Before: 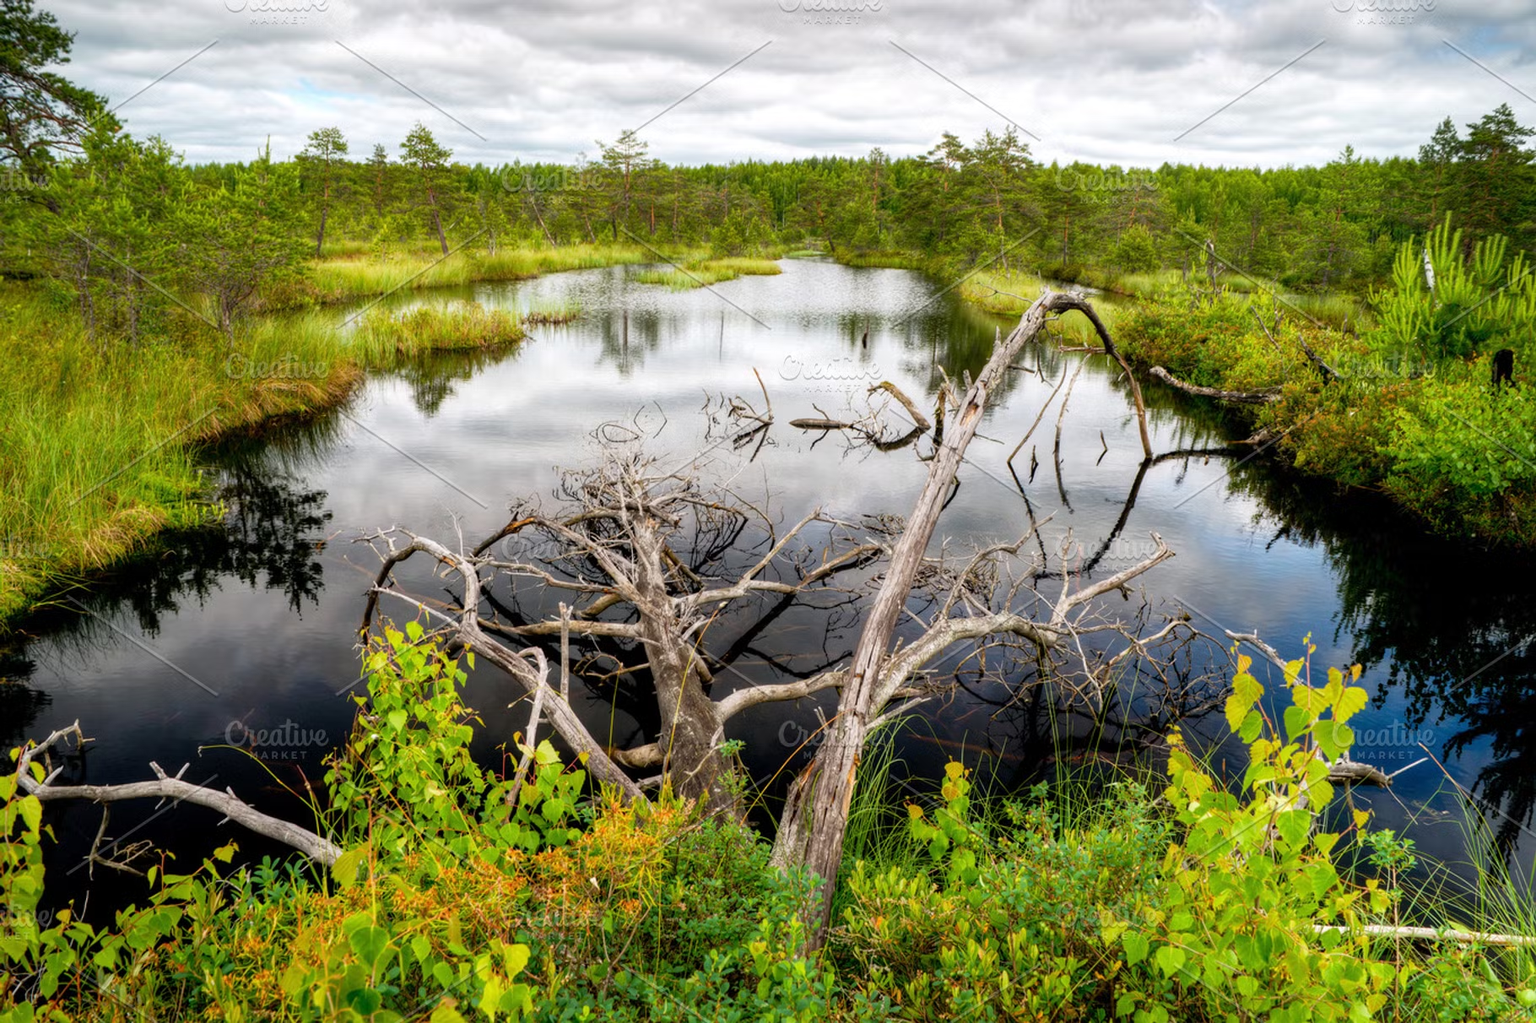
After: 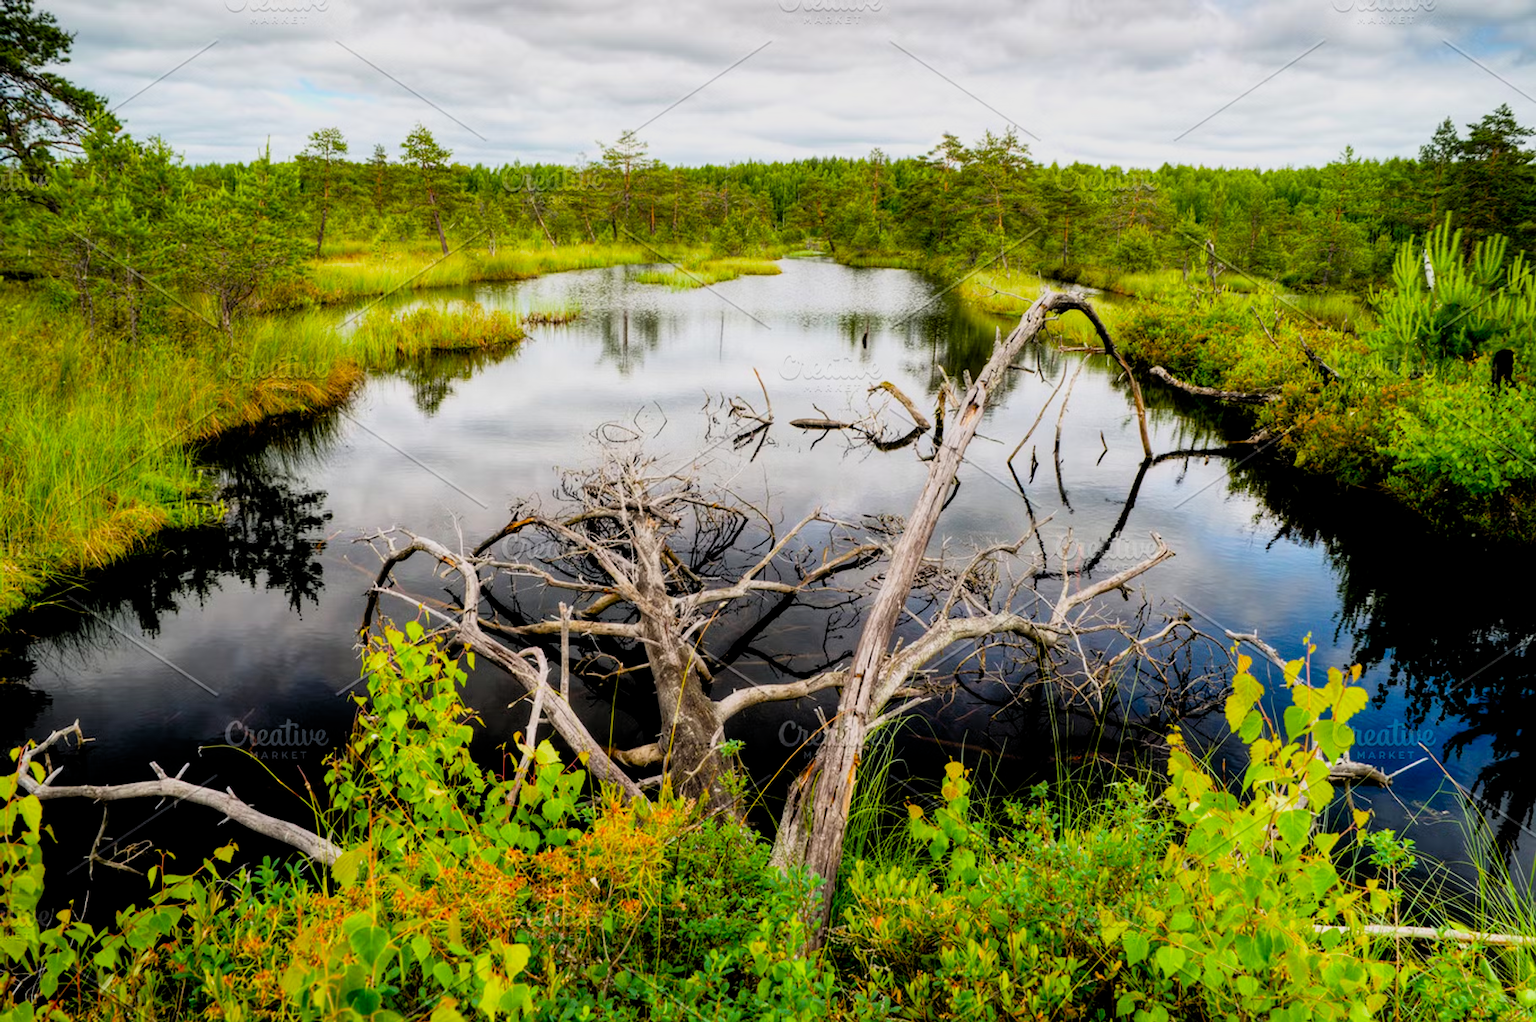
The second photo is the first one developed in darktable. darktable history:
contrast brightness saturation: contrast 0.1, brightness 0.02, saturation 0.02
filmic rgb: black relative exposure -7.75 EV, white relative exposure 4.4 EV, threshold 3 EV, target black luminance 0%, hardness 3.76, latitude 50.51%, contrast 1.074, highlights saturation mix 10%, shadows ↔ highlights balance -0.22%, color science v4 (2020), enable highlight reconstruction true
